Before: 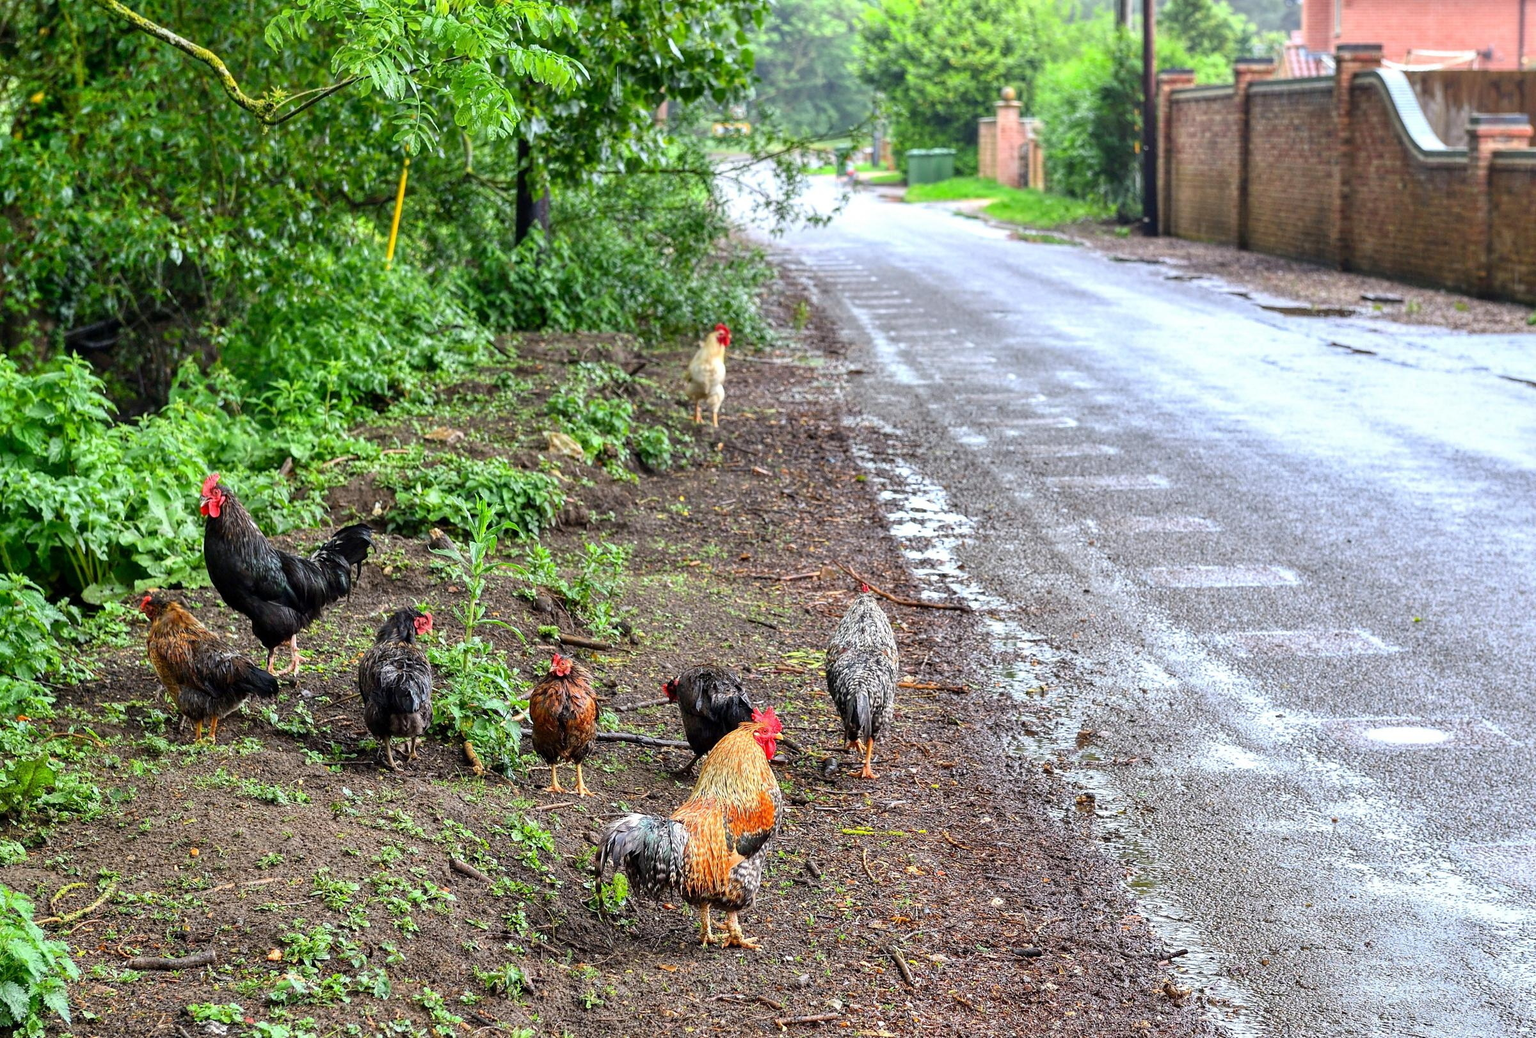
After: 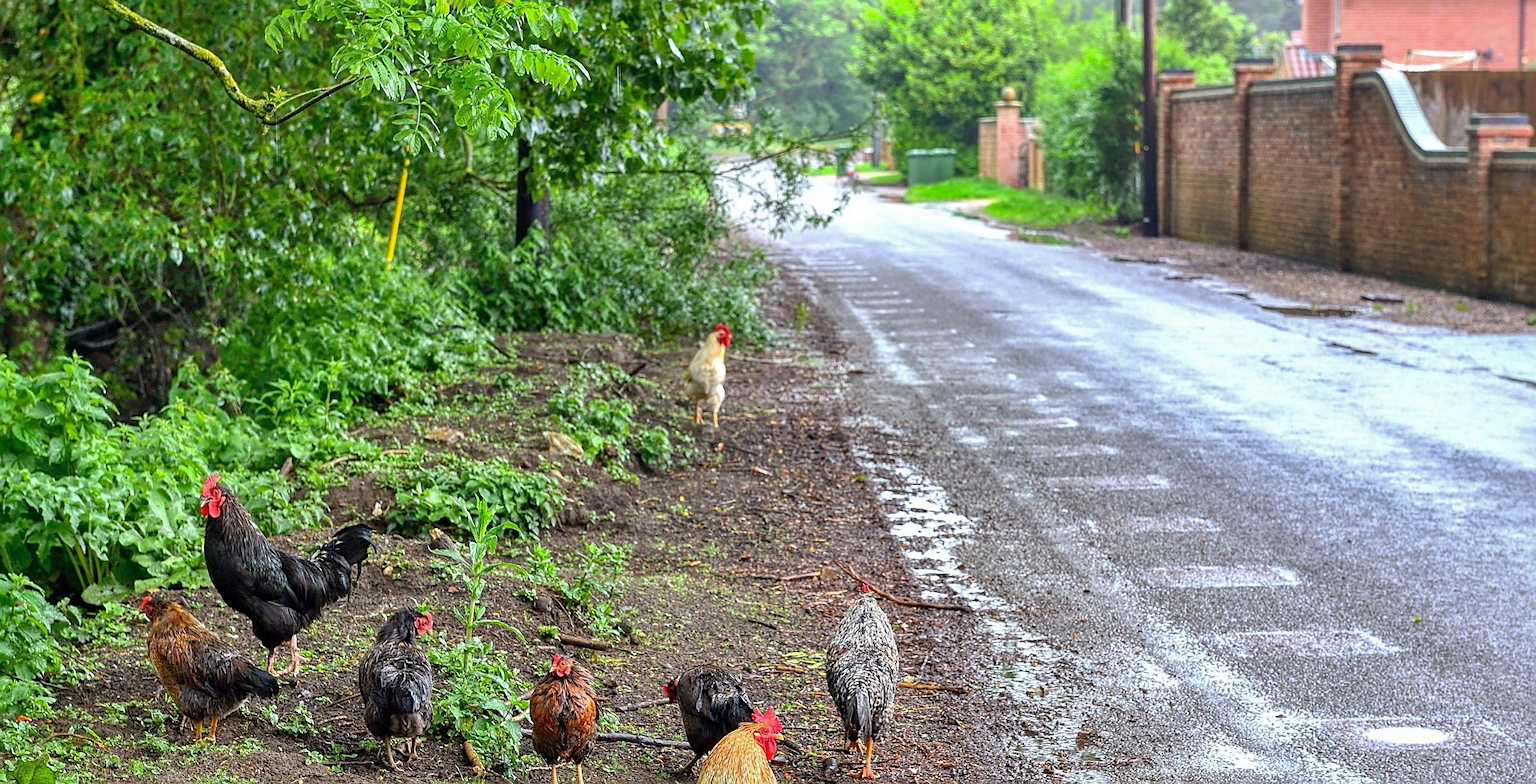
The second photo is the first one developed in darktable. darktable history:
sharpen: on, module defaults
crop: bottom 24.446%
tone equalizer: smoothing diameter 25%, edges refinement/feathering 5.55, preserve details guided filter
shadows and highlights: on, module defaults
